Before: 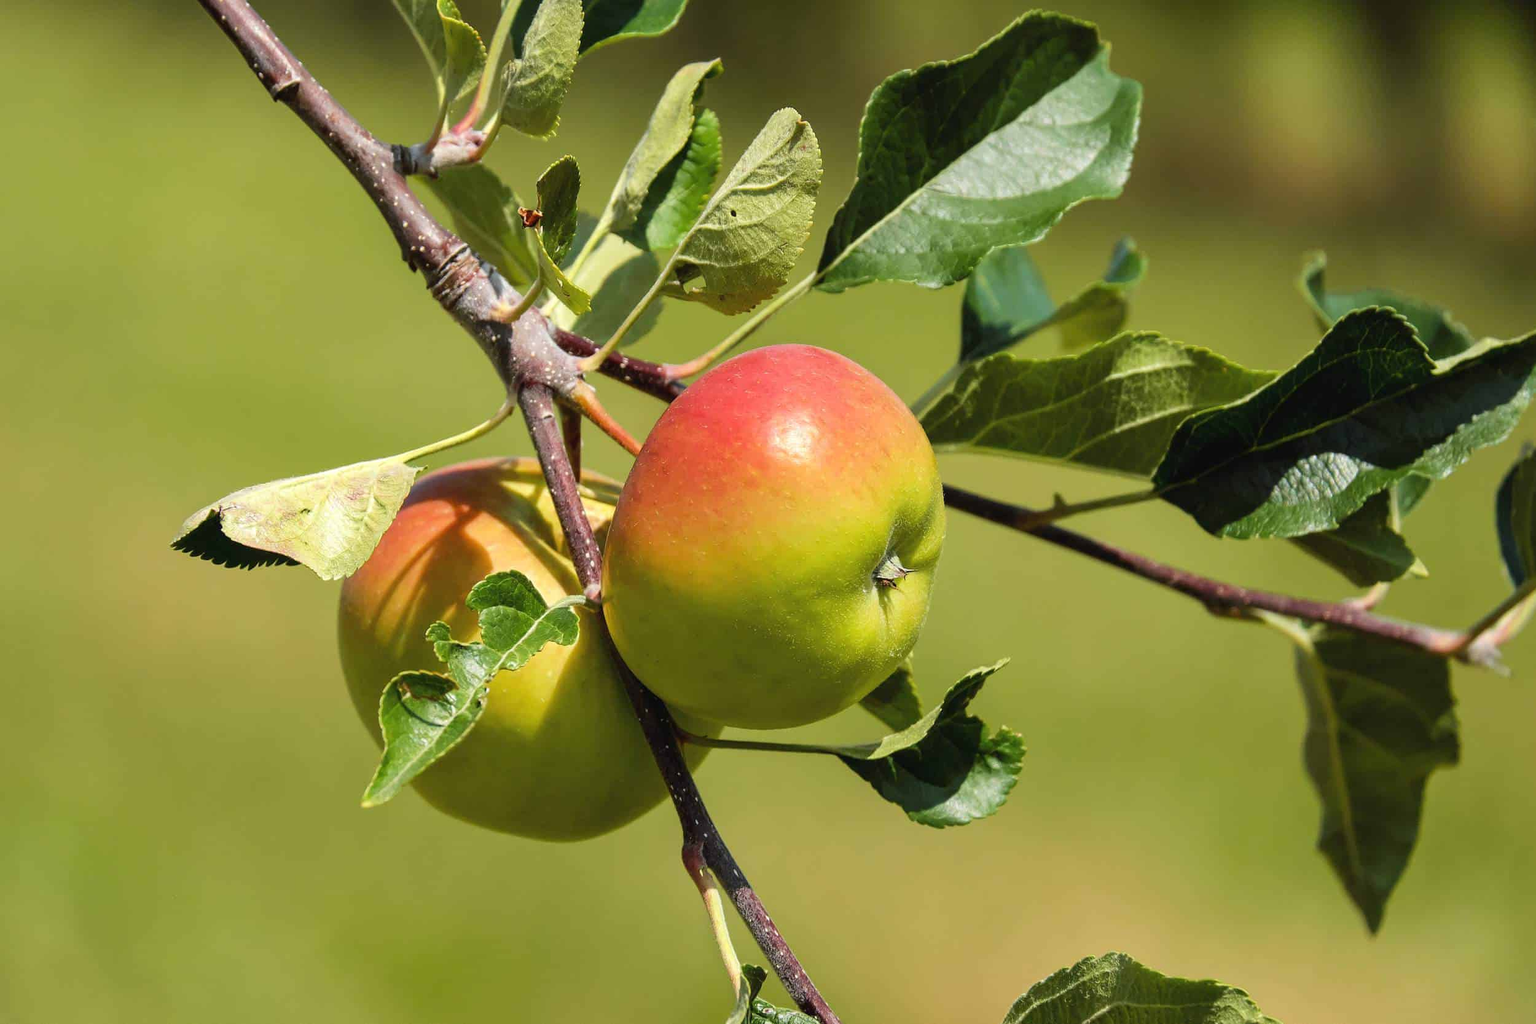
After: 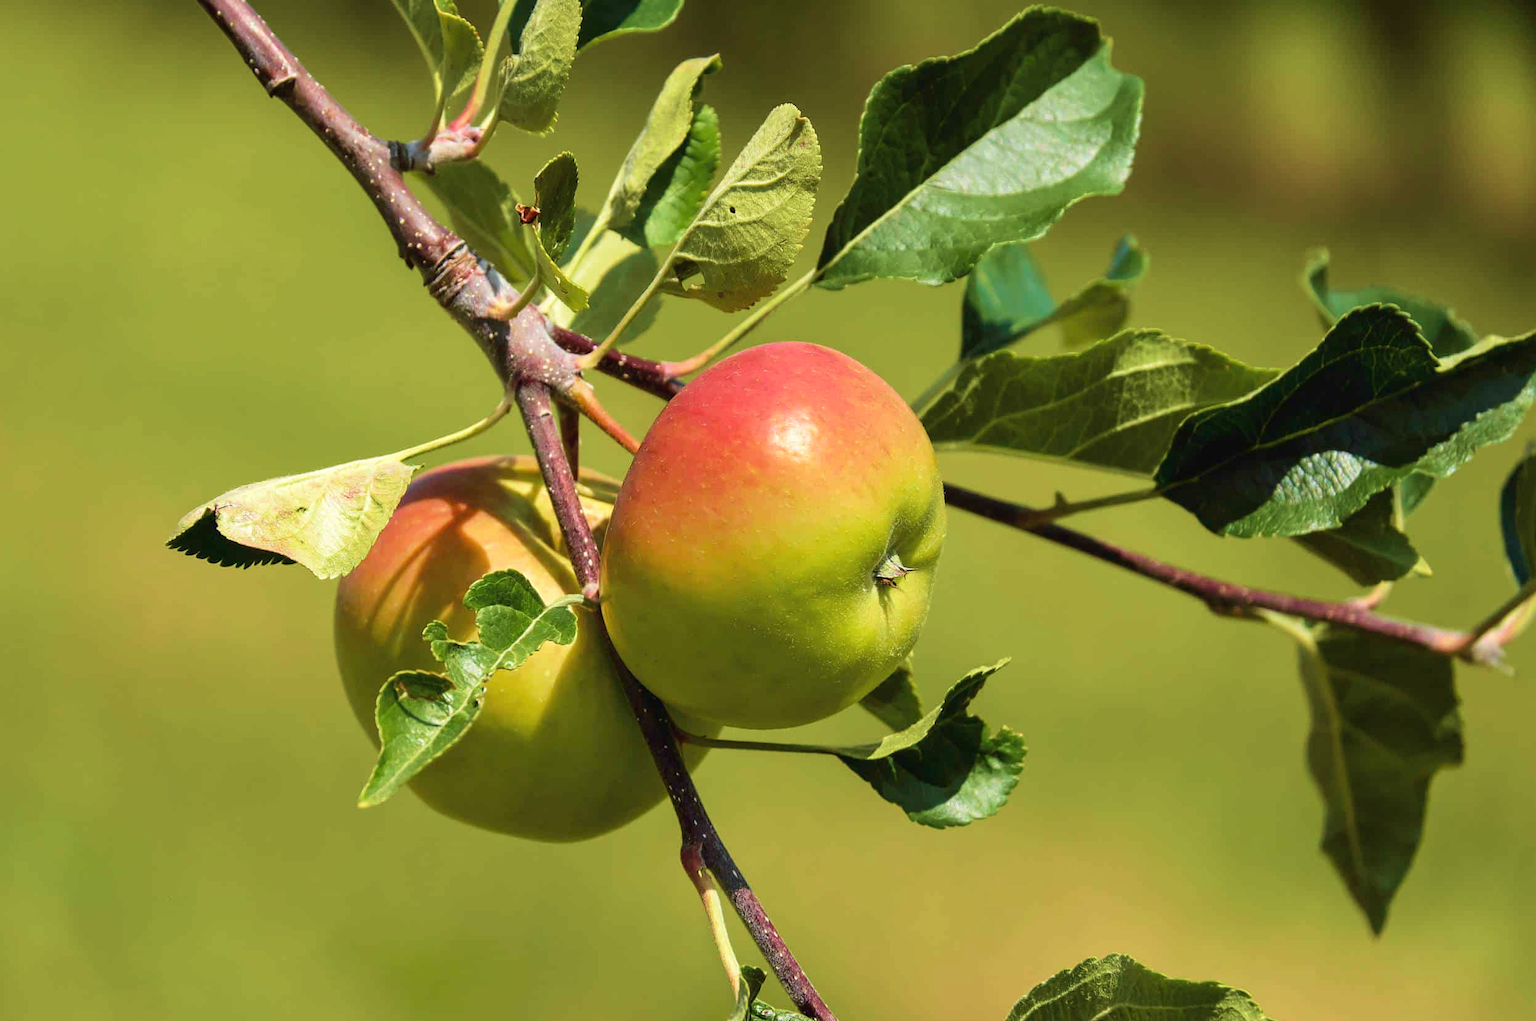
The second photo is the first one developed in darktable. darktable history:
velvia: strength 56%
crop: left 0.434%, top 0.485%, right 0.244%, bottom 0.386%
